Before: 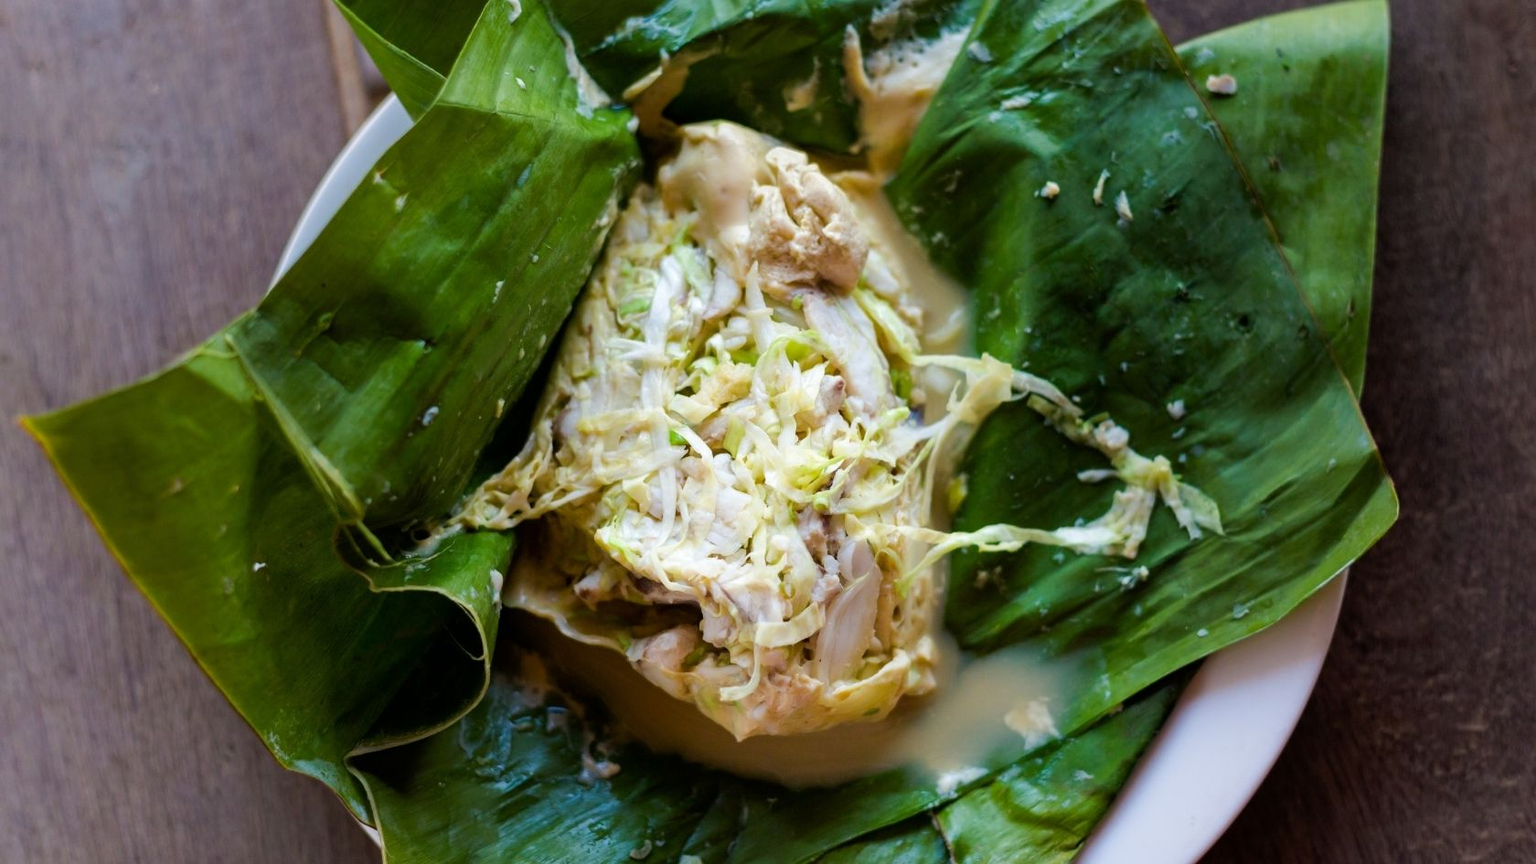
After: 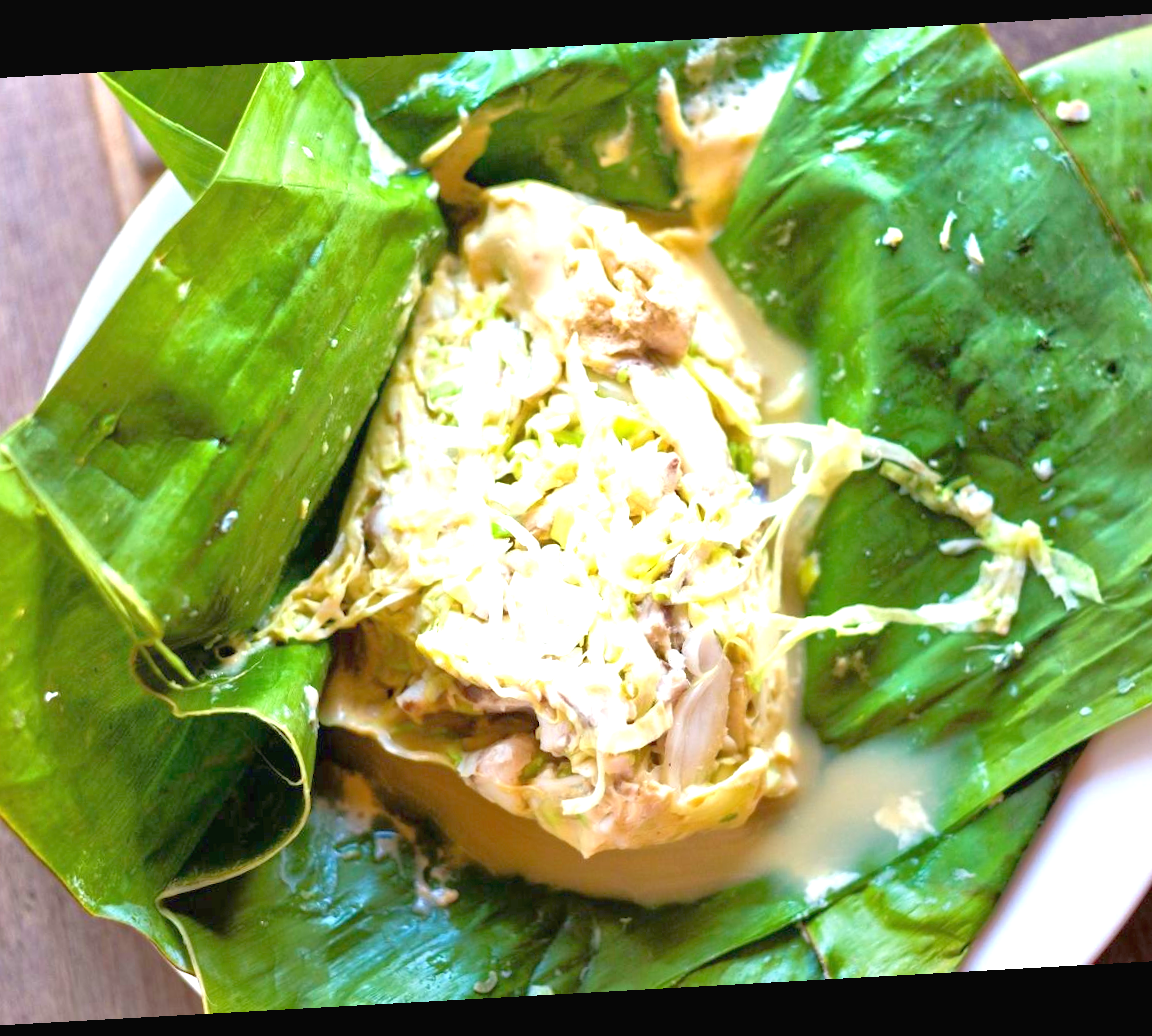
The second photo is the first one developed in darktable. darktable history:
rotate and perspective: rotation -3.18°, automatic cropping off
graduated density: rotation -180°, offset 27.42
exposure: black level correction 0, exposure 1.45 EV, compensate exposure bias true, compensate highlight preservation false
tone equalizer: -8 EV 2 EV, -7 EV 2 EV, -6 EV 2 EV, -5 EV 2 EV, -4 EV 2 EV, -3 EV 1.5 EV, -2 EV 1 EV, -1 EV 0.5 EV
crop: left 15.419%, right 17.914%
